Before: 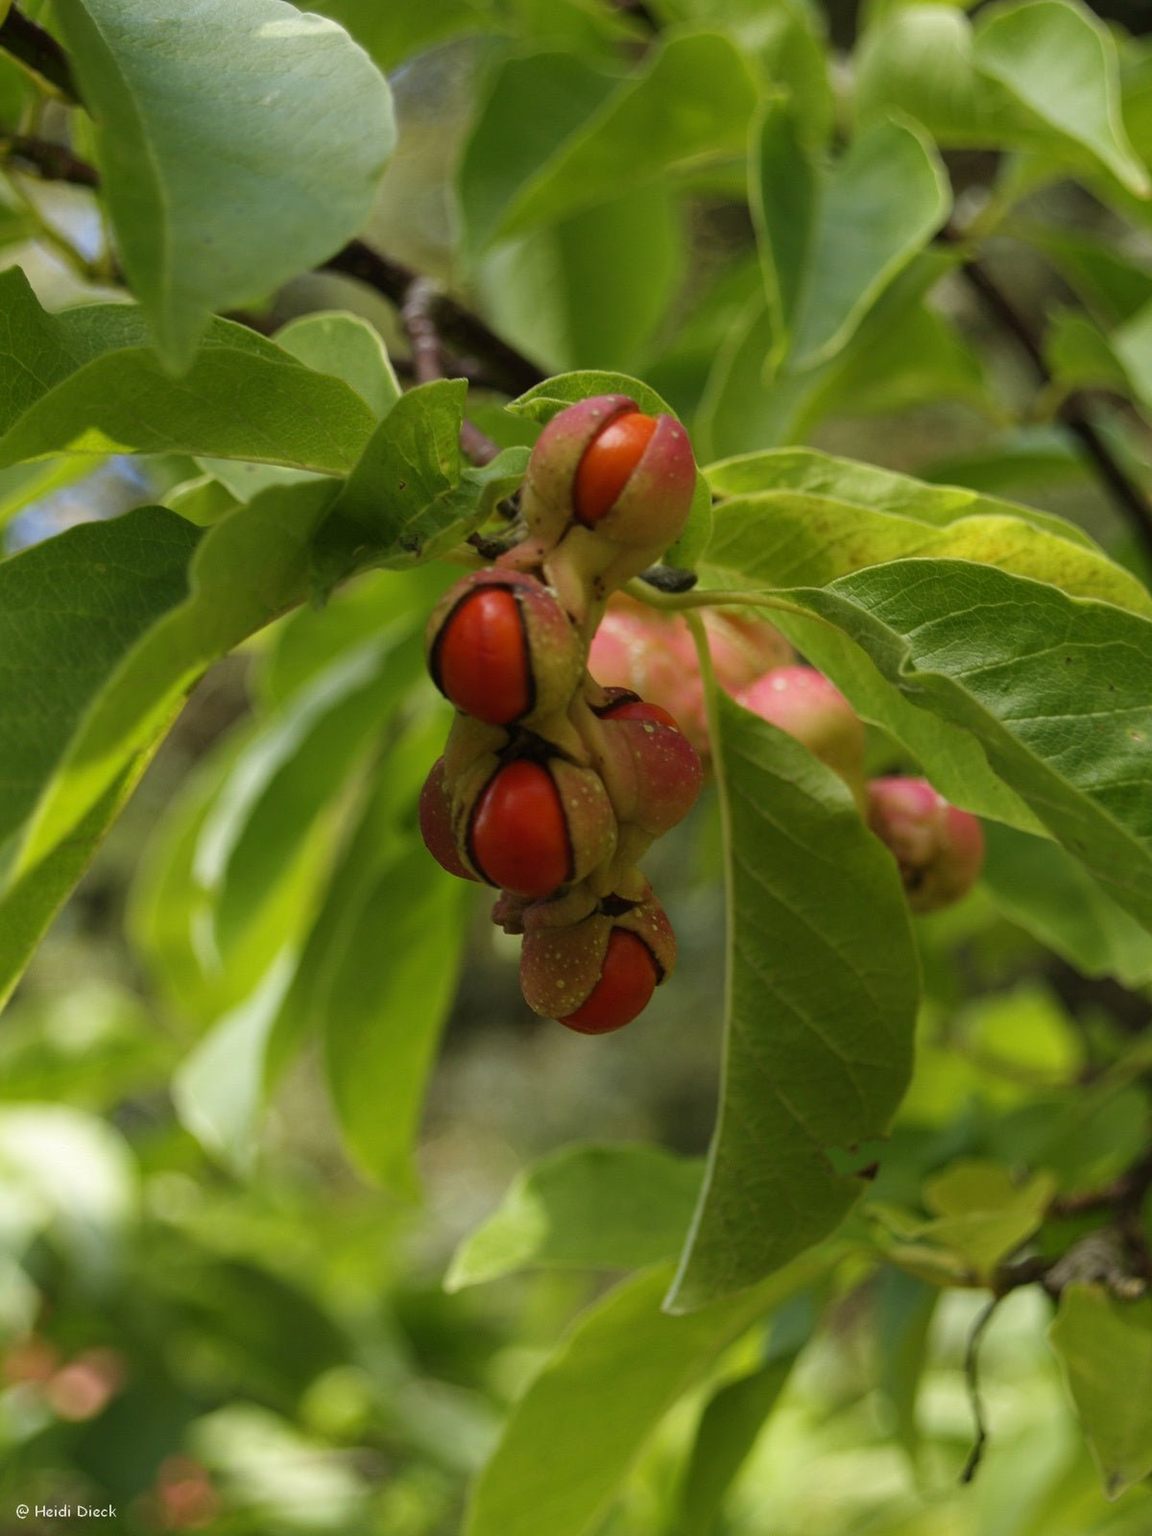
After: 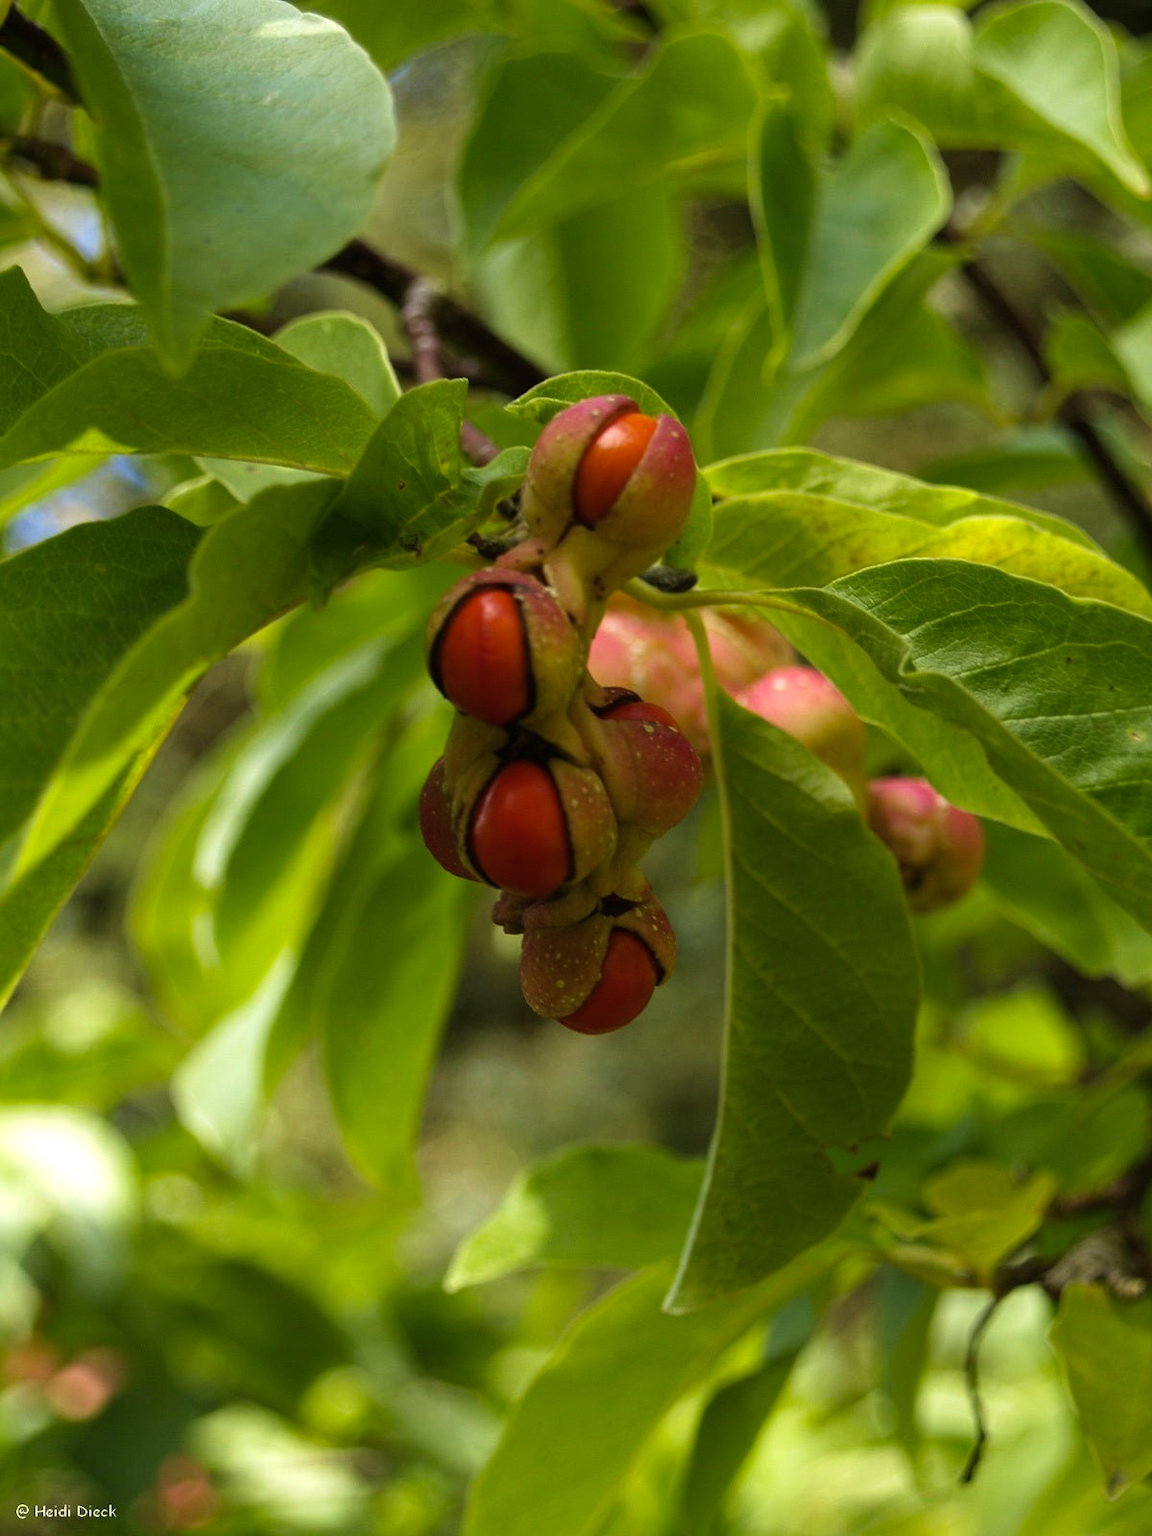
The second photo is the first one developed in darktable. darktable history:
color balance rgb: linear chroma grading › global chroma 10%, global vibrance 10%, contrast 15%, saturation formula JzAzBz (2021)
velvia: on, module defaults
